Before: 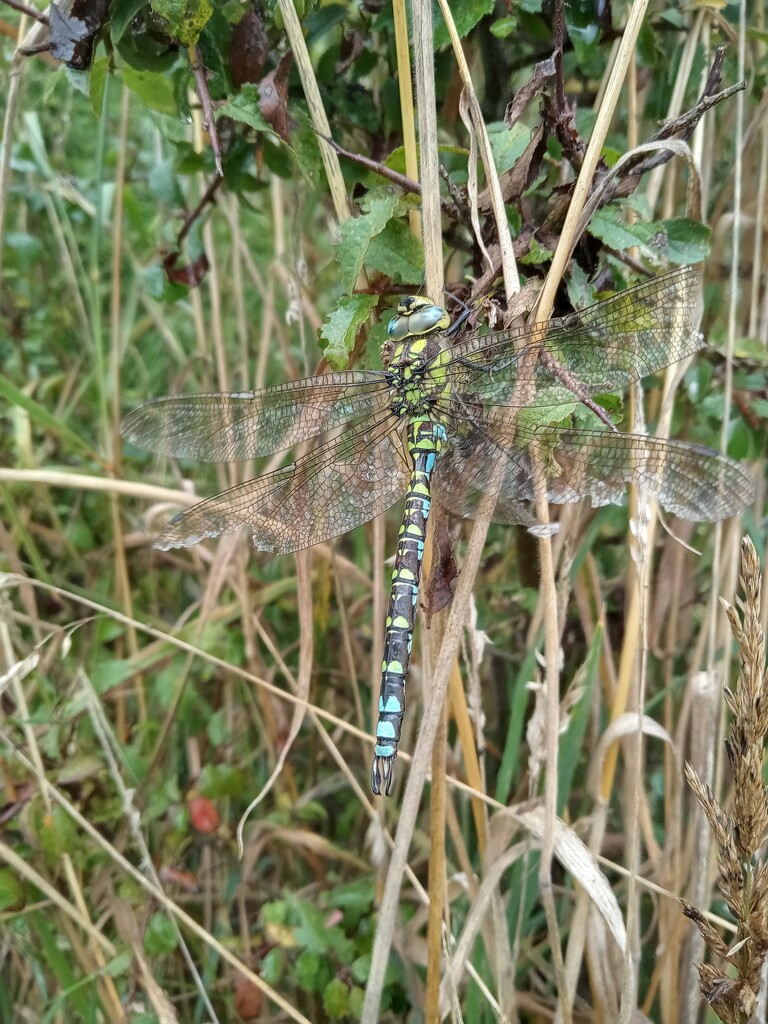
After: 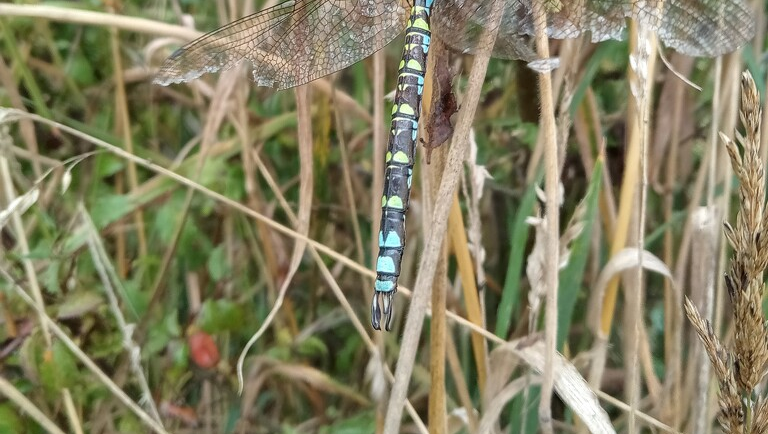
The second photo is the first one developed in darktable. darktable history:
crop: top 45.445%, bottom 12.129%
